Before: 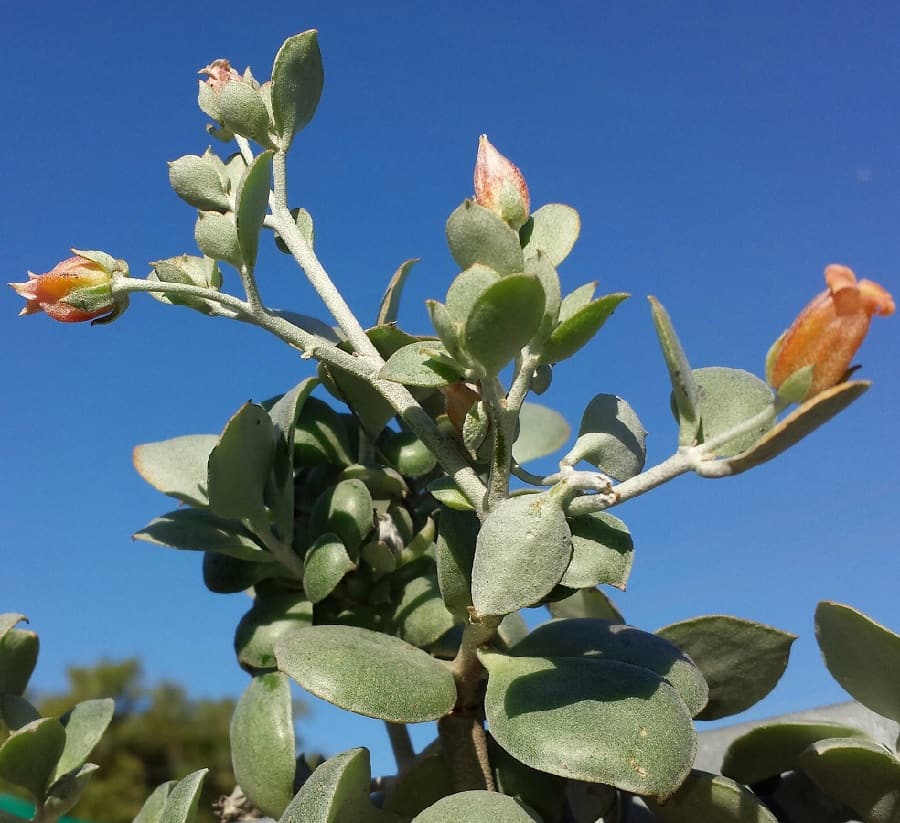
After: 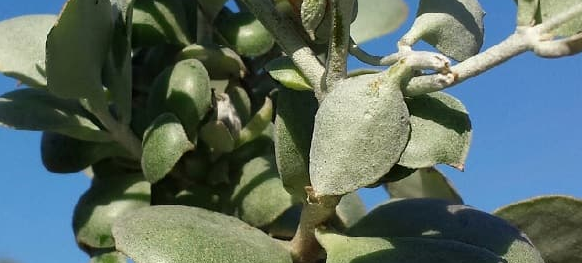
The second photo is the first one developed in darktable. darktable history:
crop: left 18.056%, top 51.107%, right 17.261%, bottom 16.866%
